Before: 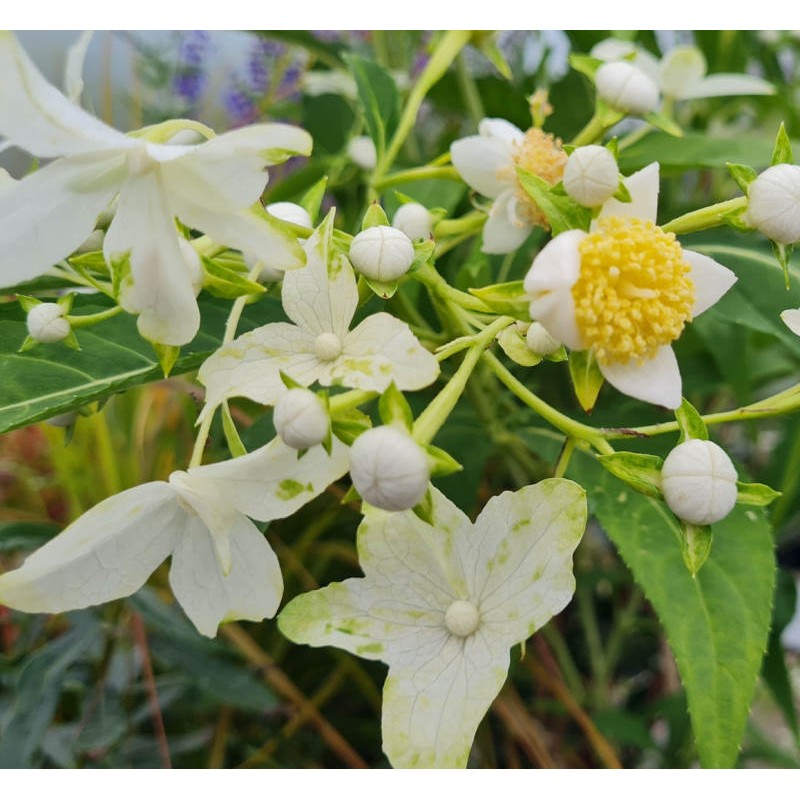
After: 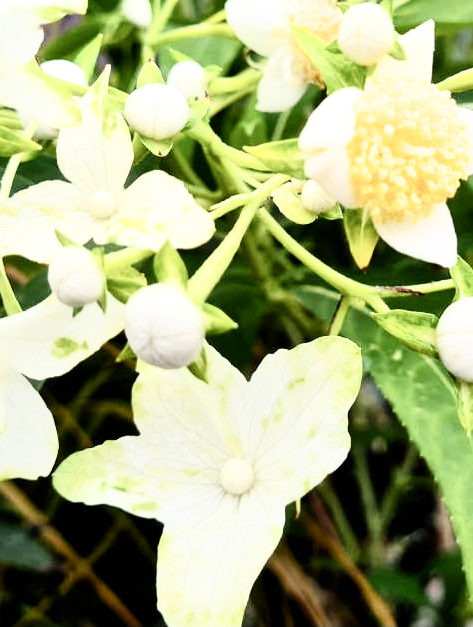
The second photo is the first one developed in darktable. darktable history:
crop and rotate: left 28.134%, top 17.758%, right 12.648%, bottom 3.835%
color balance rgb: perceptual saturation grading › global saturation 20%, perceptual saturation grading › highlights -50.265%, perceptual saturation grading › shadows 31.025%, perceptual brilliance grading › highlights 11.683%
filmic rgb: black relative exposure -3.72 EV, white relative exposure 2.75 EV, dynamic range scaling -5.58%, hardness 3.05, iterations of high-quality reconstruction 0
tone curve: curves: ch0 [(0, 0) (0.003, 0.003) (0.011, 0.012) (0.025, 0.026) (0.044, 0.046) (0.069, 0.072) (0.1, 0.104) (0.136, 0.141) (0.177, 0.184) (0.224, 0.233) (0.277, 0.288) (0.335, 0.348) (0.399, 0.414) (0.468, 0.486) (0.543, 0.564) (0.623, 0.647) (0.709, 0.736) (0.801, 0.831) (0.898, 0.921) (1, 1)], color space Lab, independent channels, preserve colors none
haze removal: strength -0.109, compatibility mode true, adaptive false
exposure: exposure 0.297 EV, compensate highlight preservation false
contrast brightness saturation: contrast 0.245, brightness 0.092
